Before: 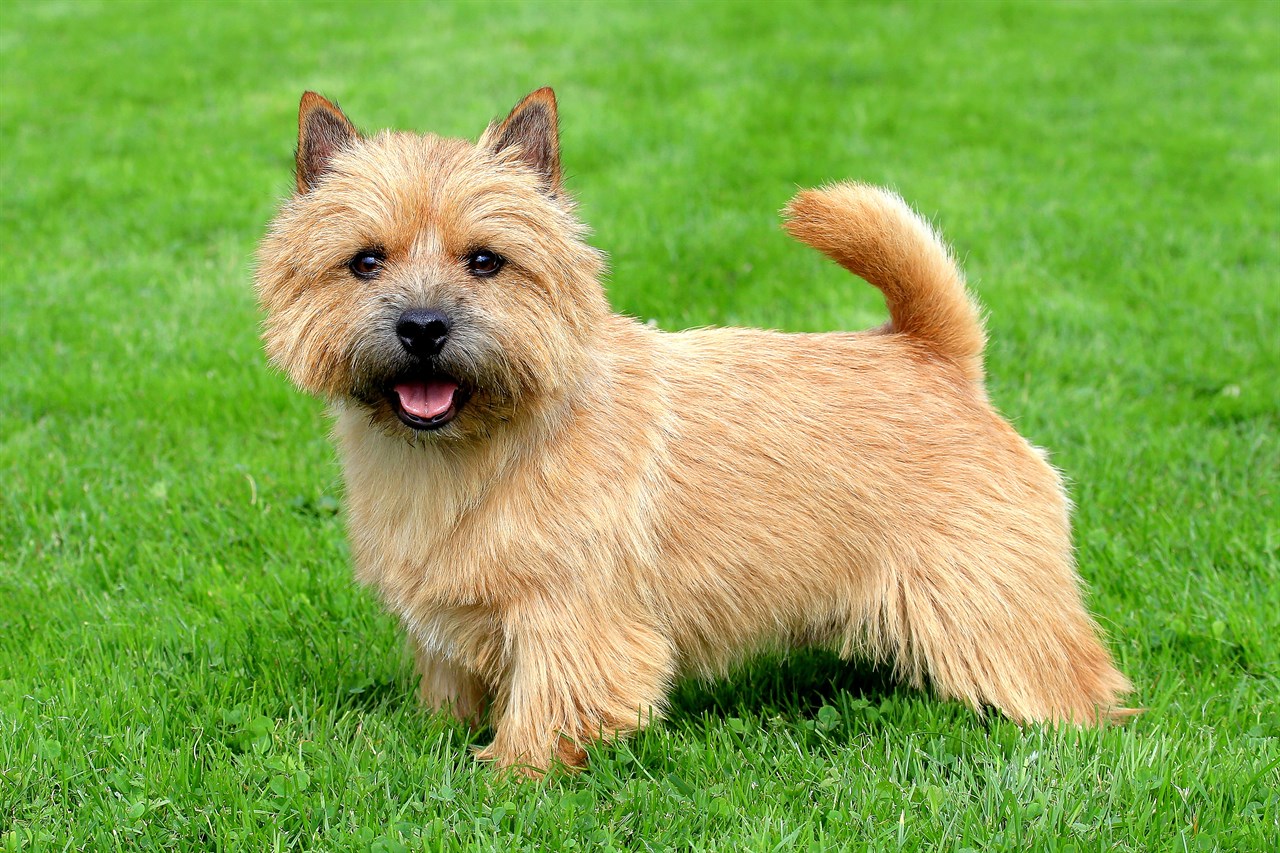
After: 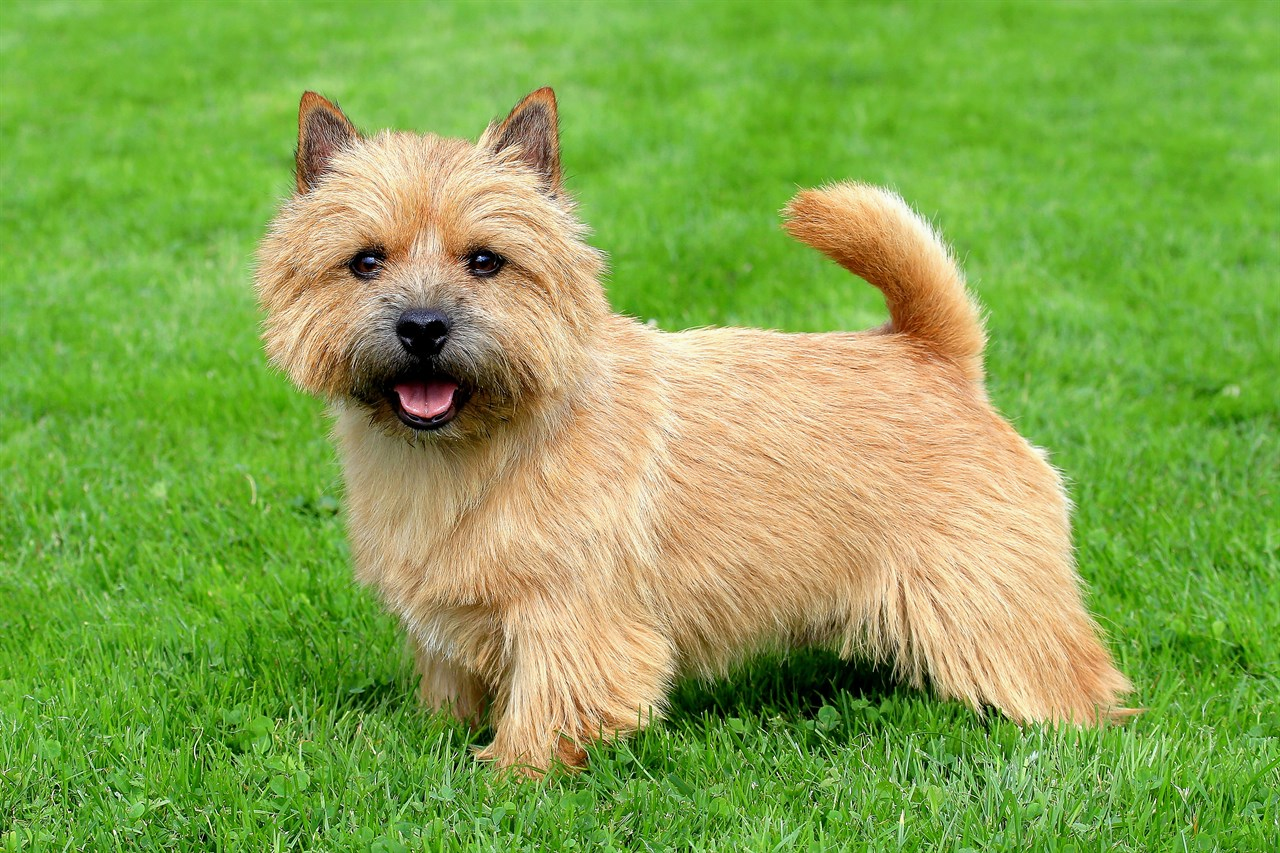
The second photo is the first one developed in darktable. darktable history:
exposure: exposure -0.047 EV, compensate highlight preservation false
tone equalizer: -7 EV 0.114 EV, edges refinement/feathering 500, mask exposure compensation -1.57 EV, preserve details no
